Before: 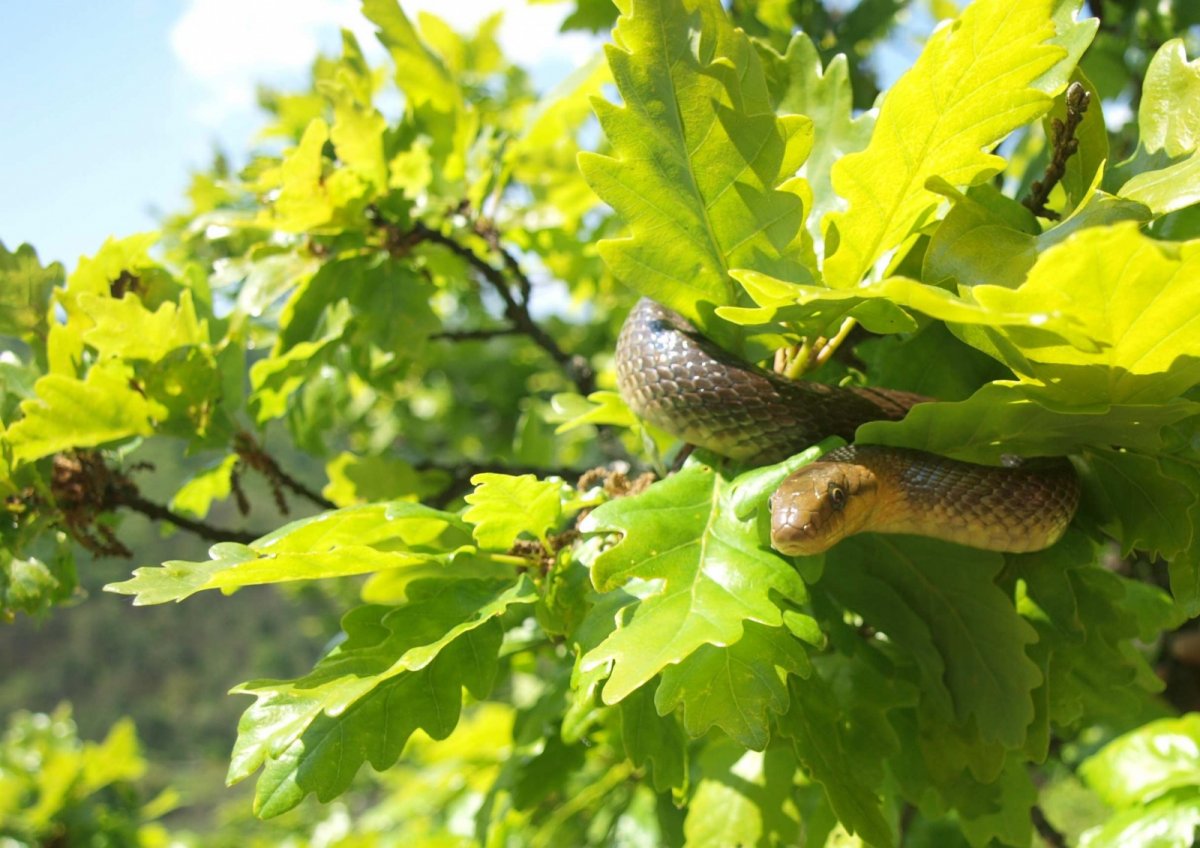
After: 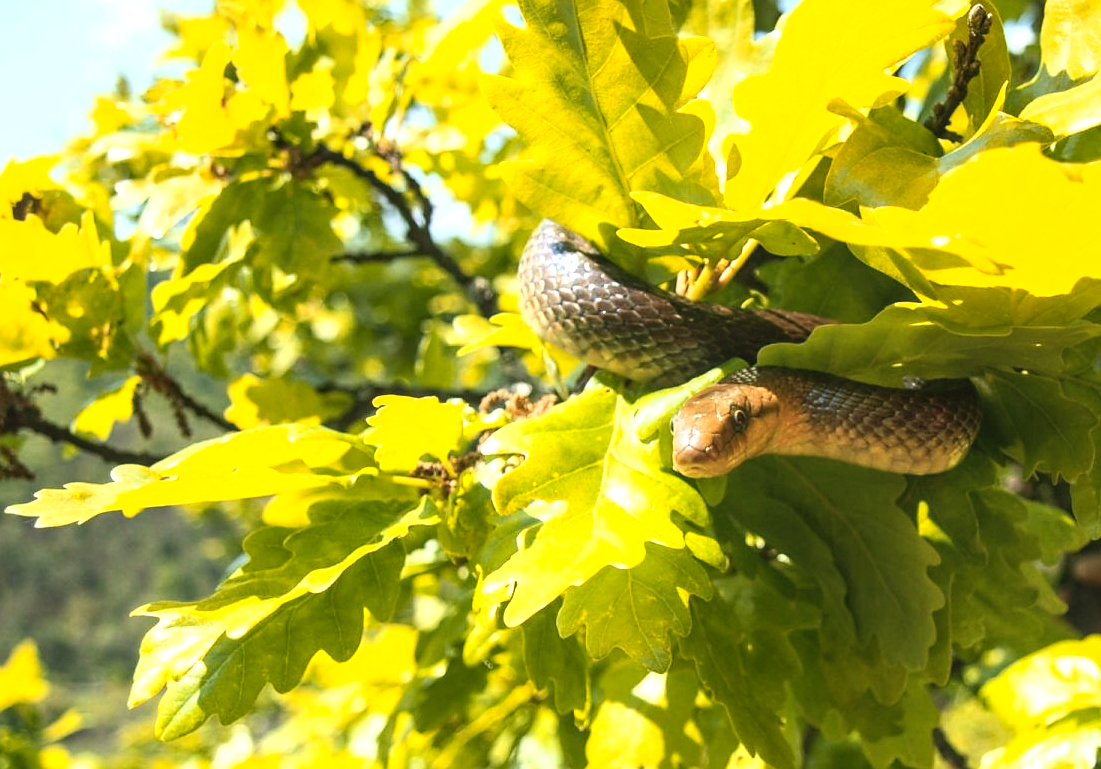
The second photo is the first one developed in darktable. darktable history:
sharpen: radius 1.049, threshold 0.985
color zones: curves: ch1 [(0.239, 0.552) (0.75, 0.5)]; ch2 [(0.25, 0.462) (0.749, 0.457)], mix 18.41%
local contrast: on, module defaults
tone equalizer: -8 EV -0.394 EV, -7 EV -0.408 EV, -6 EV -0.308 EV, -5 EV -0.228 EV, -3 EV 0.217 EV, -2 EV 0.353 EV, -1 EV 0.375 EV, +0 EV 0.408 EV, edges refinement/feathering 500, mask exposure compensation -1.57 EV, preserve details no
contrast brightness saturation: contrast -0.167, brightness 0.044, saturation -0.124
color balance rgb: linear chroma grading › global chroma 9.763%, perceptual saturation grading › global saturation 0.682%, global vibrance 11.623%, contrast 4.889%
crop and rotate: left 8.242%, top 9.22%
tone curve: curves: ch0 [(0, 0) (0.003, 0.001) (0.011, 0.005) (0.025, 0.01) (0.044, 0.019) (0.069, 0.029) (0.1, 0.042) (0.136, 0.078) (0.177, 0.129) (0.224, 0.182) (0.277, 0.246) (0.335, 0.318) (0.399, 0.396) (0.468, 0.481) (0.543, 0.573) (0.623, 0.672) (0.709, 0.777) (0.801, 0.881) (0.898, 0.975) (1, 1)], color space Lab, independent channels, preserve colors none
